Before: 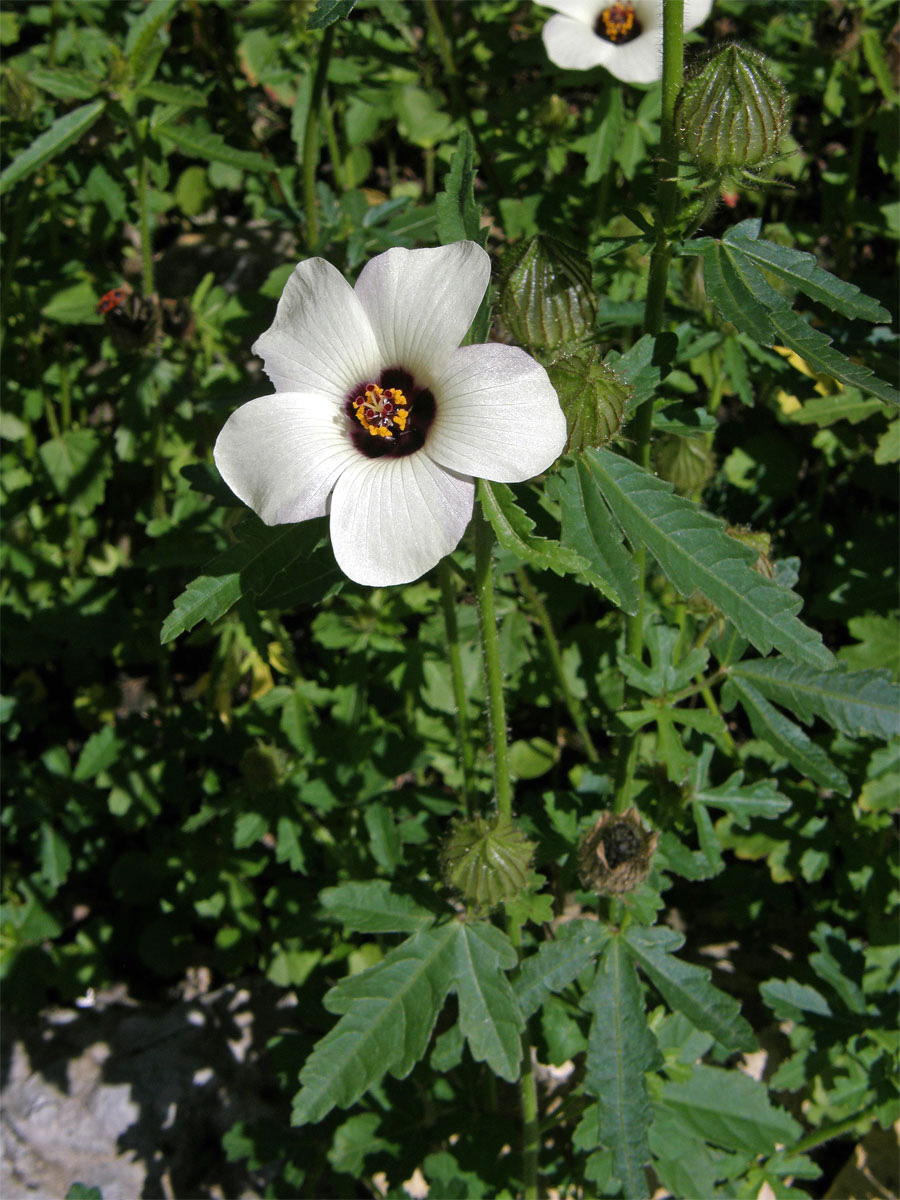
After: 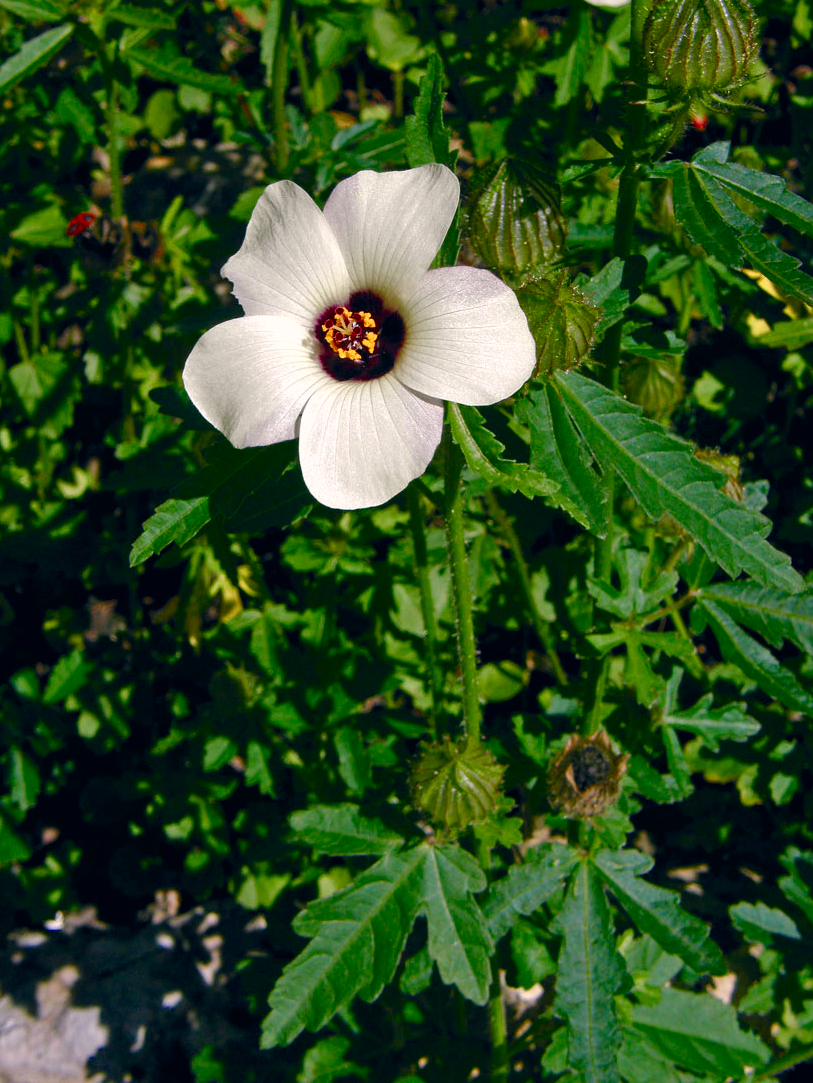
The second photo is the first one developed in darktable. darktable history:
crop: left 3.514%, top 6.452%, right 6.073%, bottom 3.286%
color balance rgb: highlights gain › chroma 1.707%, highlights gain › hue 55.23°, global offset › chroma 0.061%, global offset › hue 253.51°, perceptual saturation grading › global saturation 20%, perceptual saturation grading › highlights -48.898%, perceptual saturation grading › shadows 24.146%, saturation formula JzAzBz (2021)
contrast brightness saturation: saturation 0.481
shadows and highlights: shadows 12.29, white point adjustment 1.16, soften with gaussian
